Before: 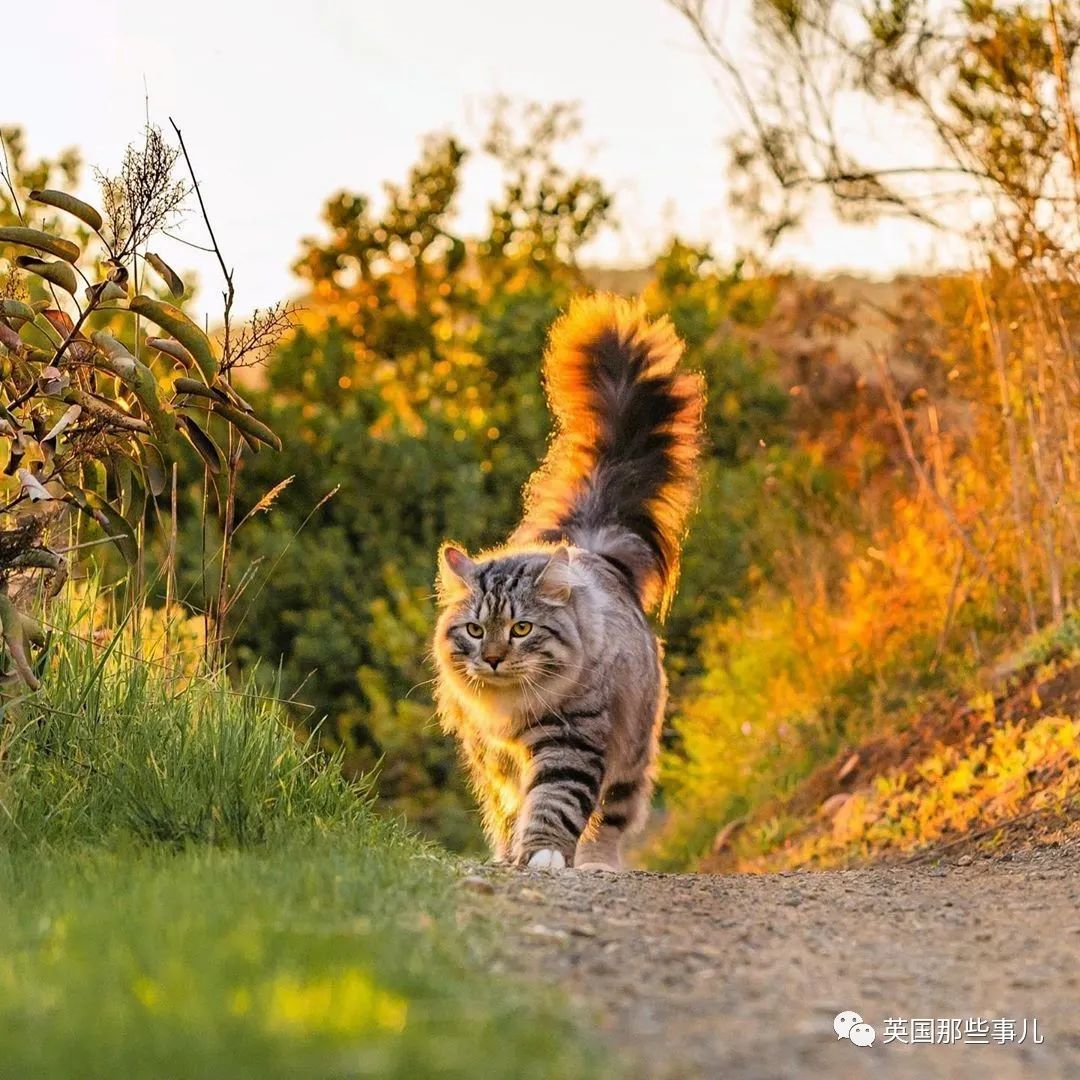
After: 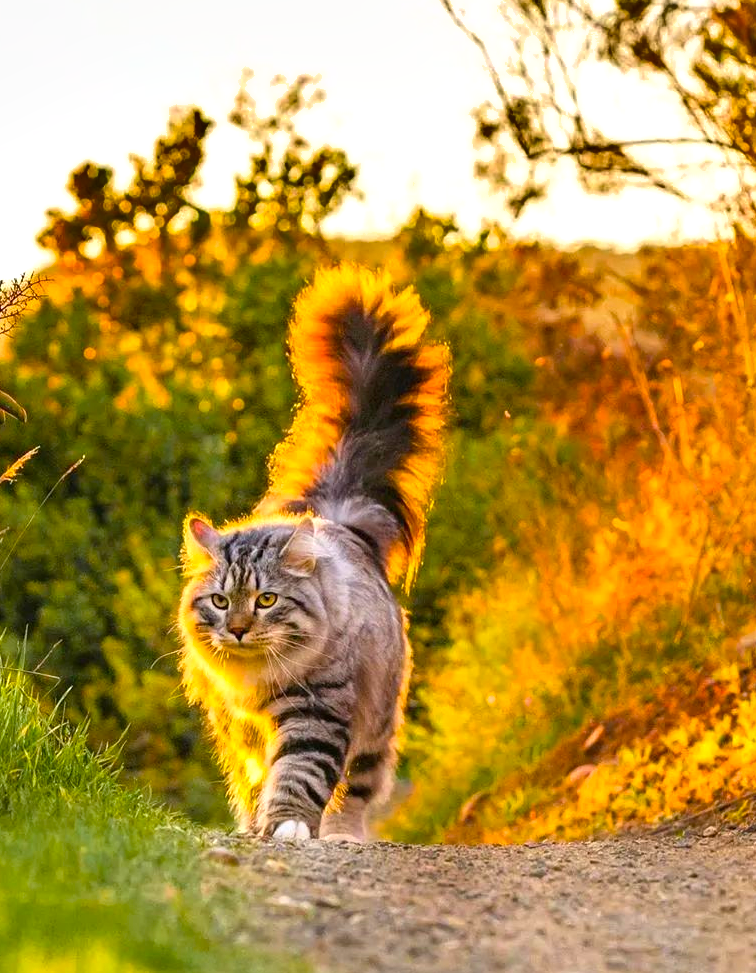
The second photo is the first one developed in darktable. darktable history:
exposure: black level correction 0, exposure 0.499 EV, compensate highlight preservation false
color balance rgb: perceptual saturation grading › global saturation 29.914%, global vibrance 9.856%
shadows and highlights: shadows 43.44, white point adjustment -1.33, soften with gaussian
crop and rotate: left 23.646%, top 2.771%, right 6.326%, bottom 7.102%
color correction: highlights b* -0.012
